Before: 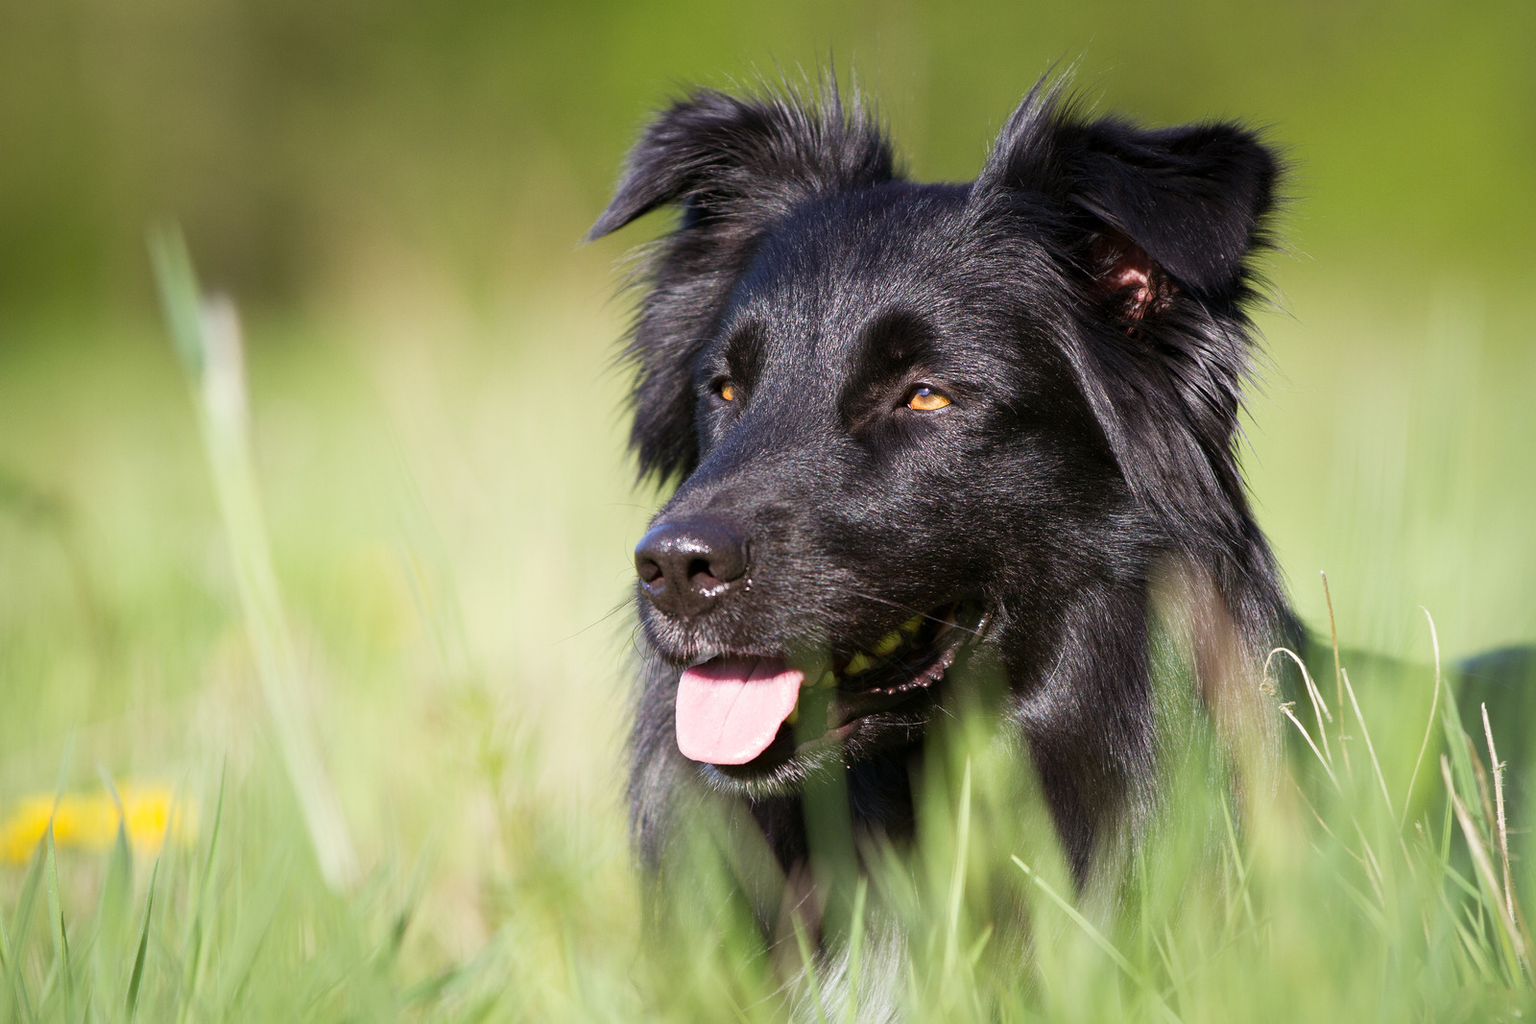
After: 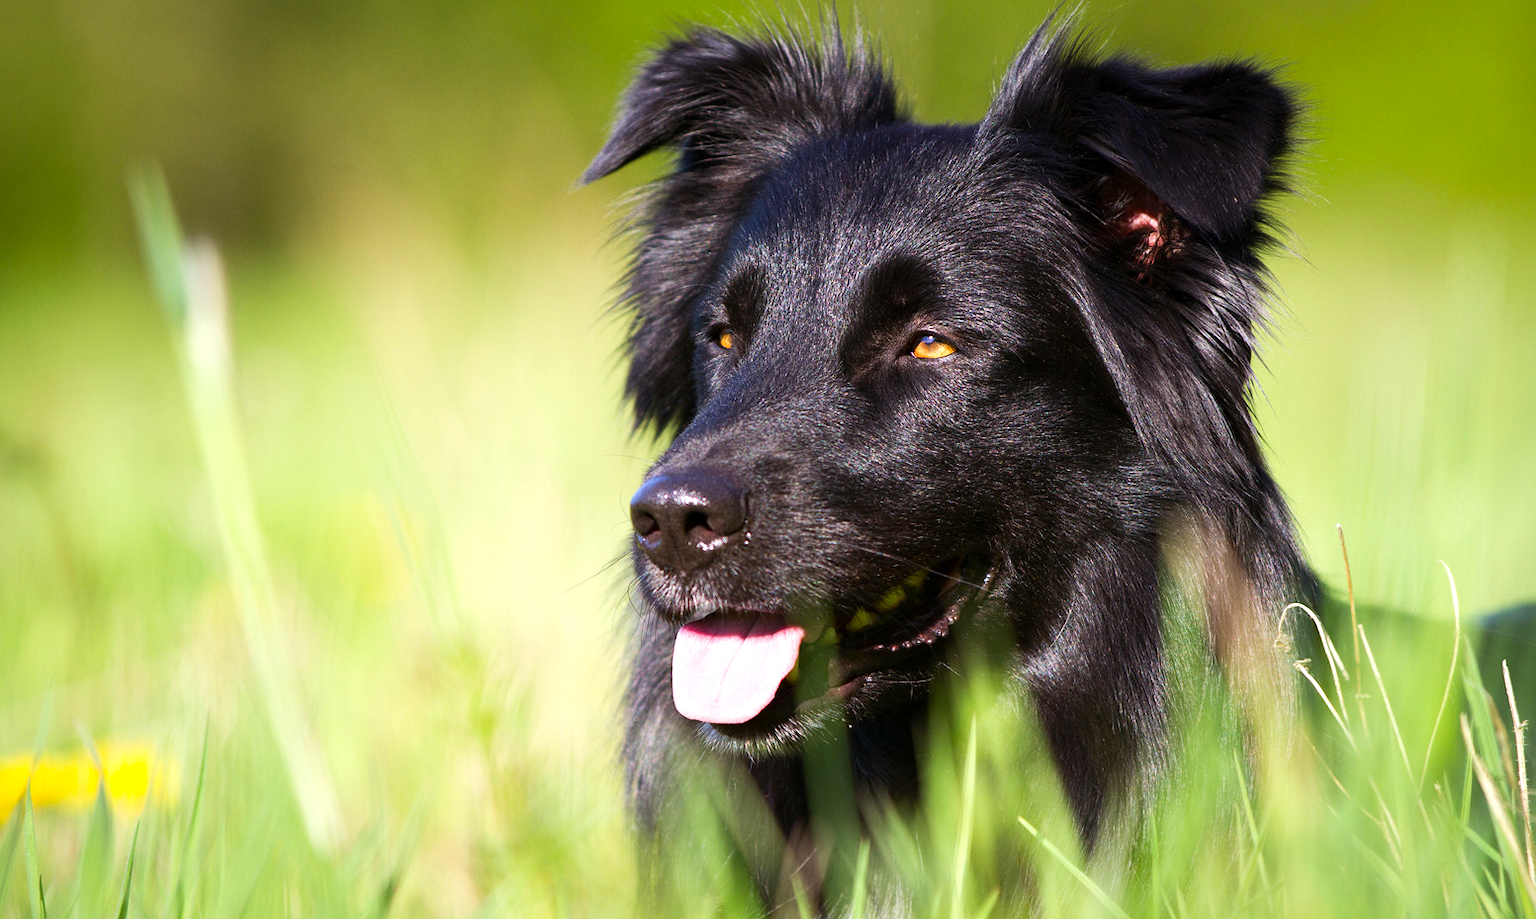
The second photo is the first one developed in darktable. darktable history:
crop: left 1.507%, top 6.147%, right 1.379%, bottom 6.637%
color correction: saturation 1.32
tone equalizer: -8 EV -0.417 EV, -7 EV -0.389 EV, -6 EV -0.333 EV, -5 EV -0.222 EV, -3 EV 0.222 EV, -2 EV 0.333 EV, -1 EV 0.389 EV, +0 EV 0.417 EV, edges refinement/feathering 500, mask exposure compensation -1.57 EV, preserve details no
